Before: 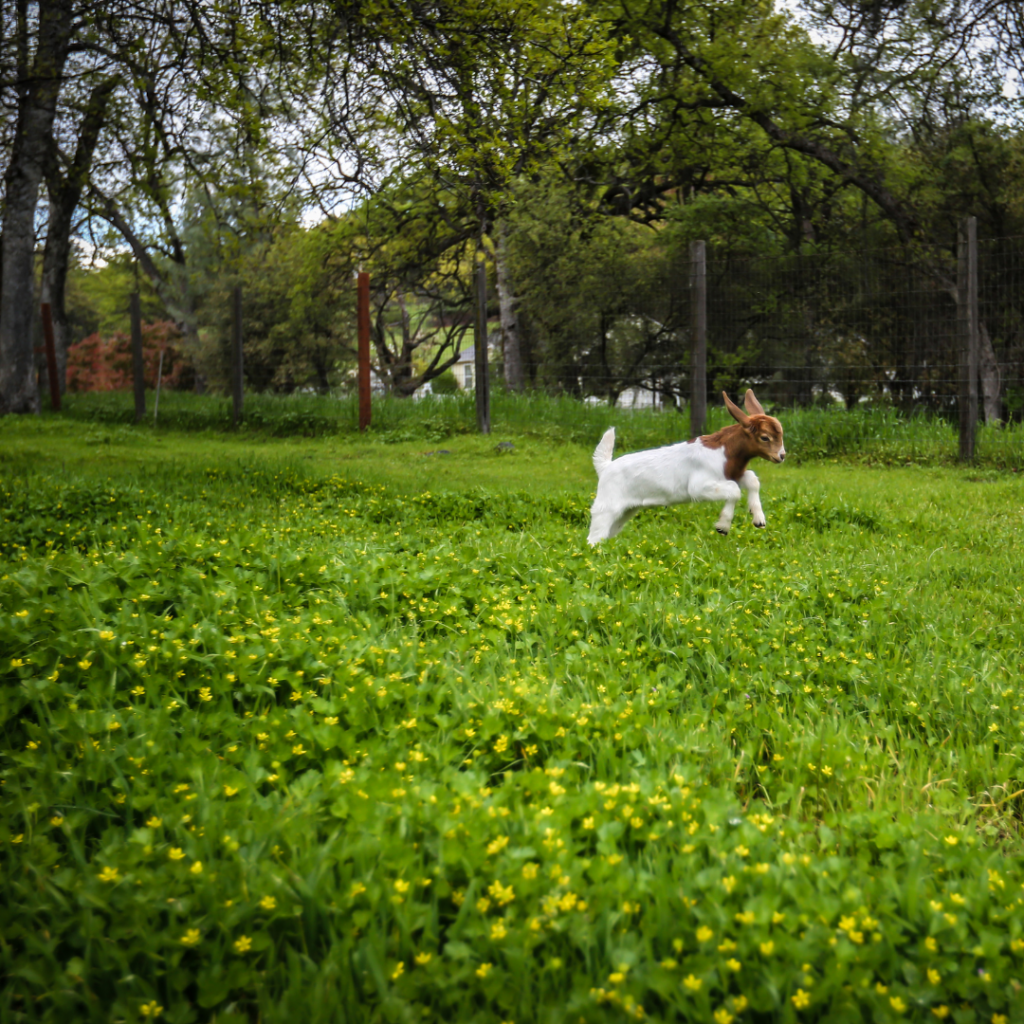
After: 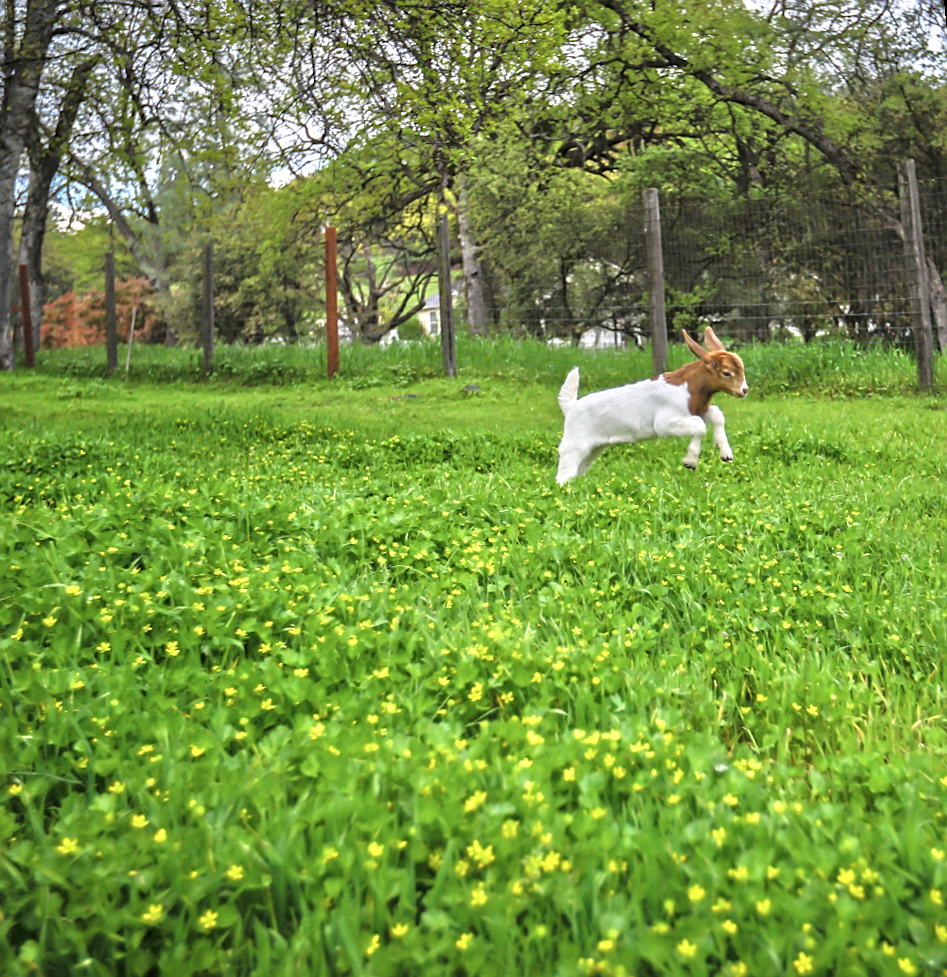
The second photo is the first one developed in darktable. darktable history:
color zones: curves: ch1 [(0.113, 0.438) (0.75, 0.5)]; ch2 [(0.12, 0.526) (0.75, 0.5)]
rotate and perspective: rotation -1.68°, lens shift (vertical) -0.146, crop left 0.049, crop right 0.912, crop top 0.032, crop bottom 0.96
shadows and highlights: shadows 25, highlights -25
sharpen: on, module defaults
tone equalizer: -8 EV 2 EV, -7 EV 2 EV, -6 EV 2 EV, -5 EV 2 EV, -4 EV 2 EV, -3 EV 1.5 EV, -2 EV 1 EV, -1 EV 0.5 EV
